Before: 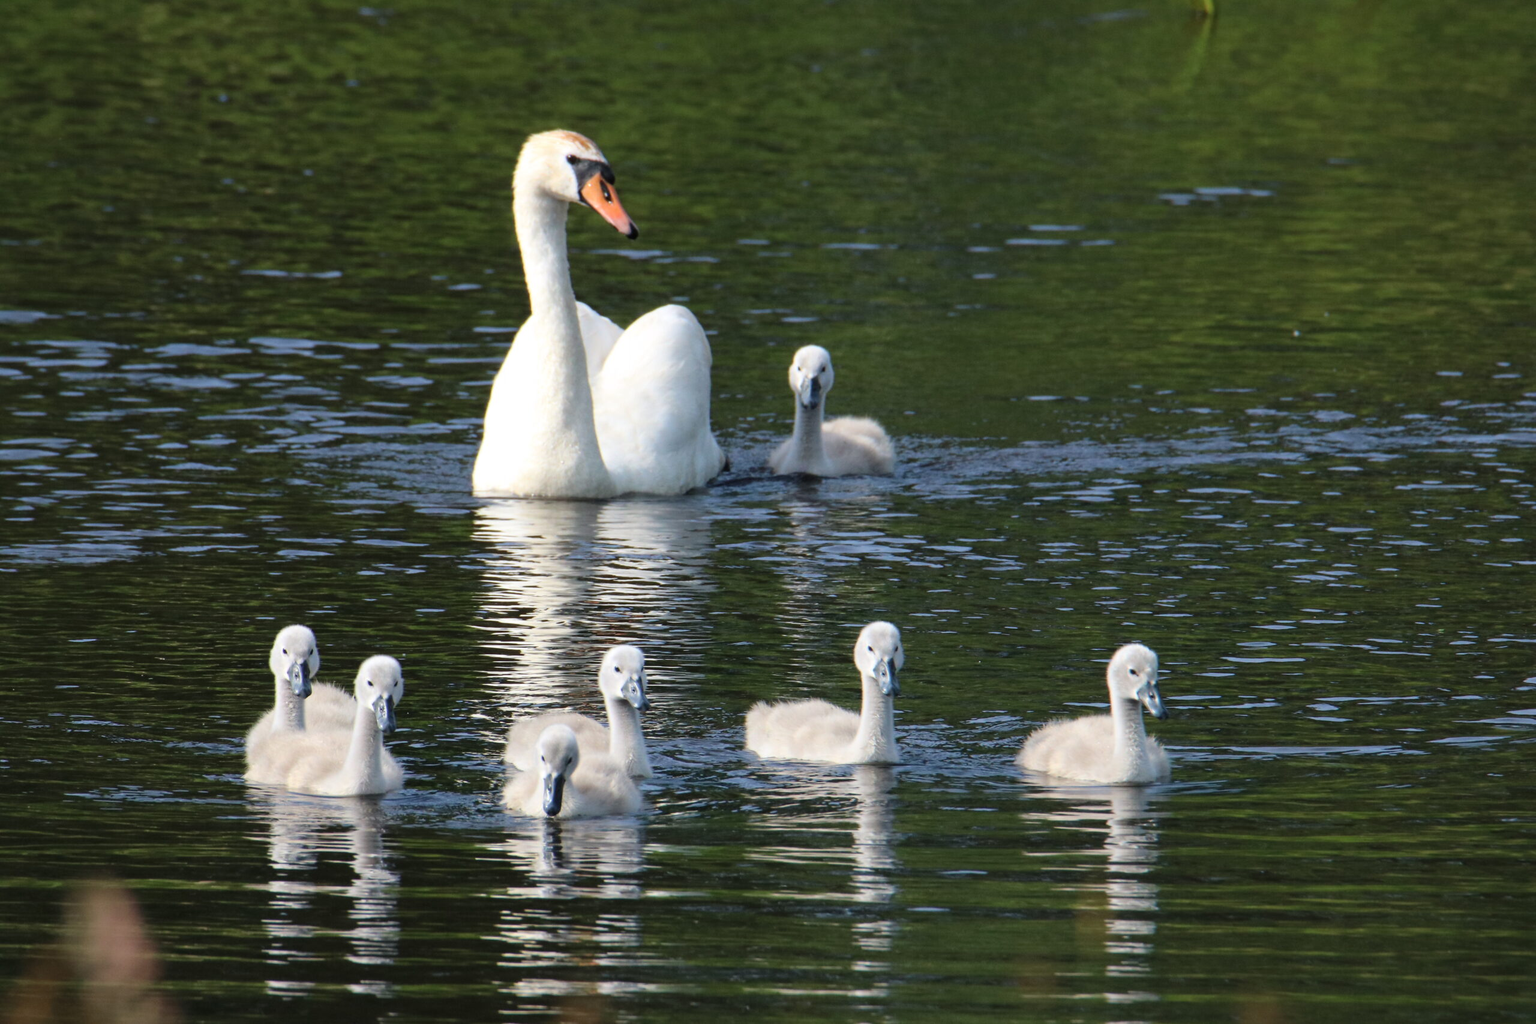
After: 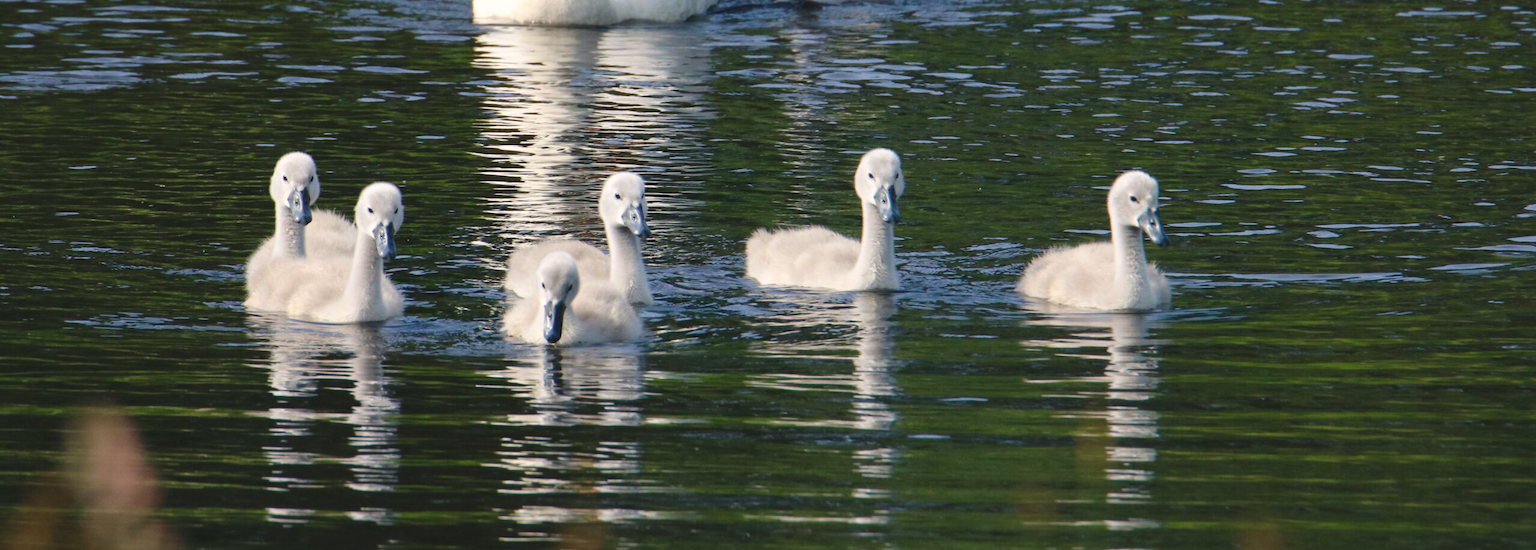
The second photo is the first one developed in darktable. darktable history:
crop and rotate: top 46.237%
color balance rgb: shadows lift › chroma 2%, shadows lift › hue 250°, power › hue 326.4°, highlights gain › chroma 2%, highlights gain › hue 64.8°, global offset › luminance 0.5%, global offset › hue 58.8°, perceptual saturation grading › highlights -25%, perceptual saturation grading › shadows 30%, global vibrance 15%
